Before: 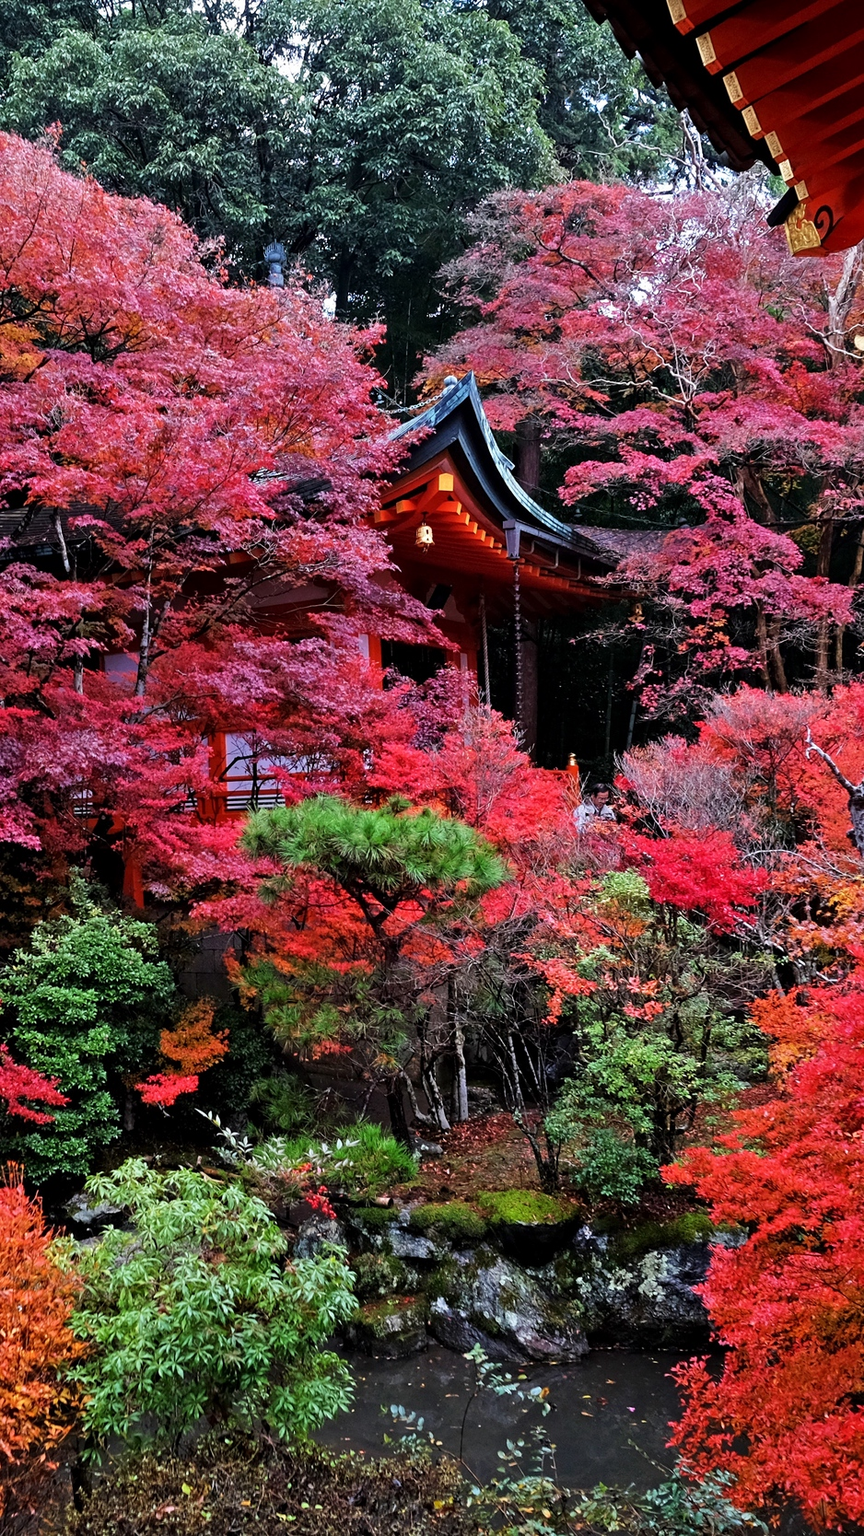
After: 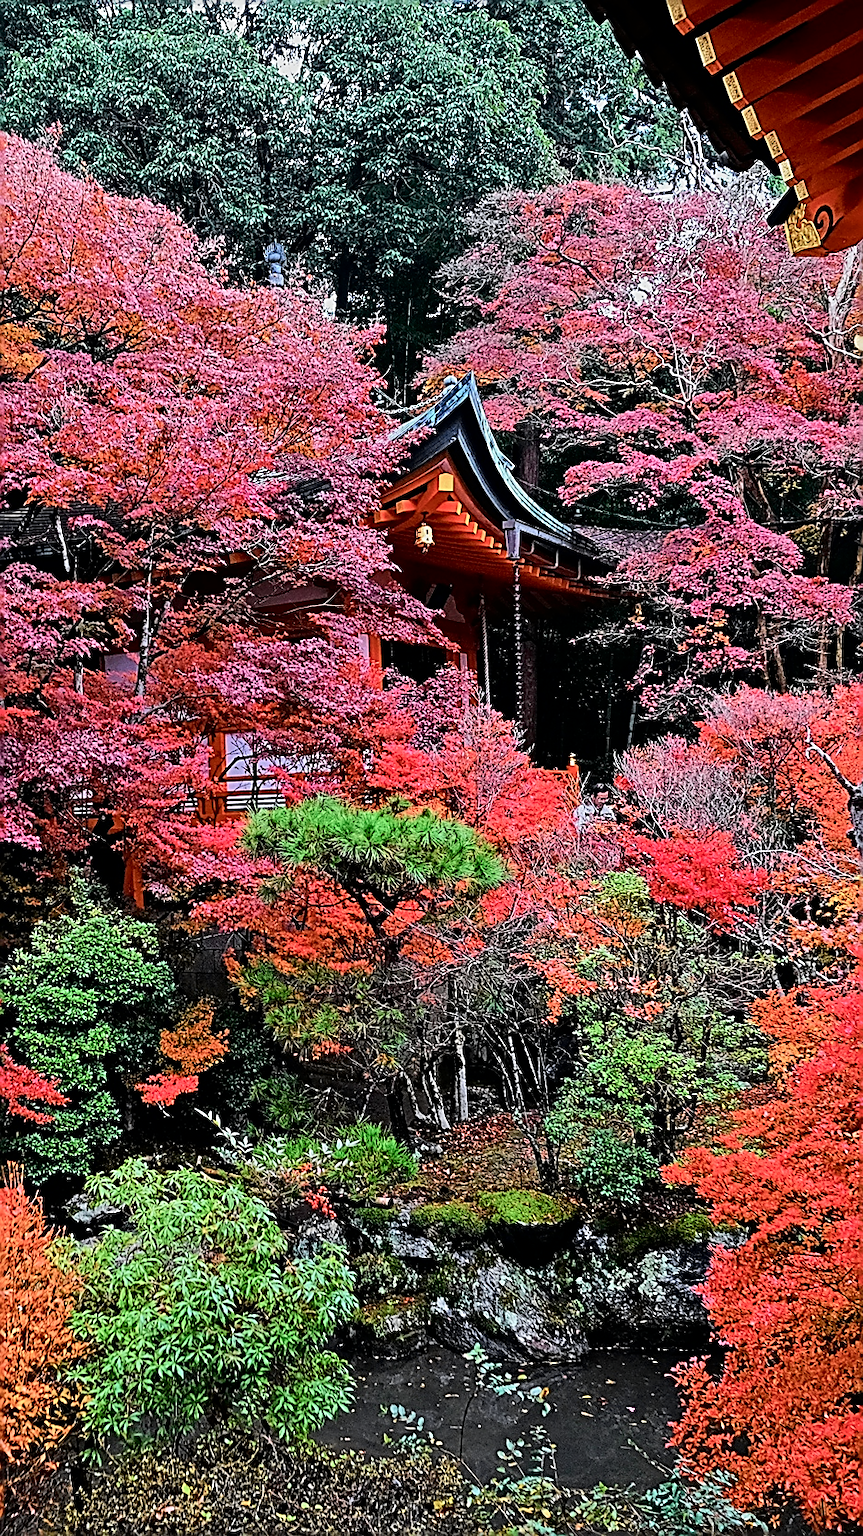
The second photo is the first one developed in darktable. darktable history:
tone curve: curves: ch0 [(0, 0) (0.048, 0.024) (0.099, 0.082) (0.227, 0.255) (0.407, 0.482) (0.543, 0.634) (0.719, 0.77) (0.837, 0.843) (1, 0.906)]; ch1 [(0, 0) (0.3, 0.268) (0.404, 0.374) (0.475, 0.463) (0.501, 0.499) (0.514, 0.502) (0.551, 0.541) (0.643, 0.648) (0.682, 0.674) (0.802, 0.812) (1, 1)]; ch2 [(0, 0) (0.259, 0.207) (0.323, 0.311) (0.364, 0.368) (0.442, 0.461) (0.498, 0.498) (0.531, 0.528) (0.581, 0.602) (0.629, 0.659) (0.768, 0.728) (1, 1)], color space Lab, independent channels
sharpen: amount 1.983
